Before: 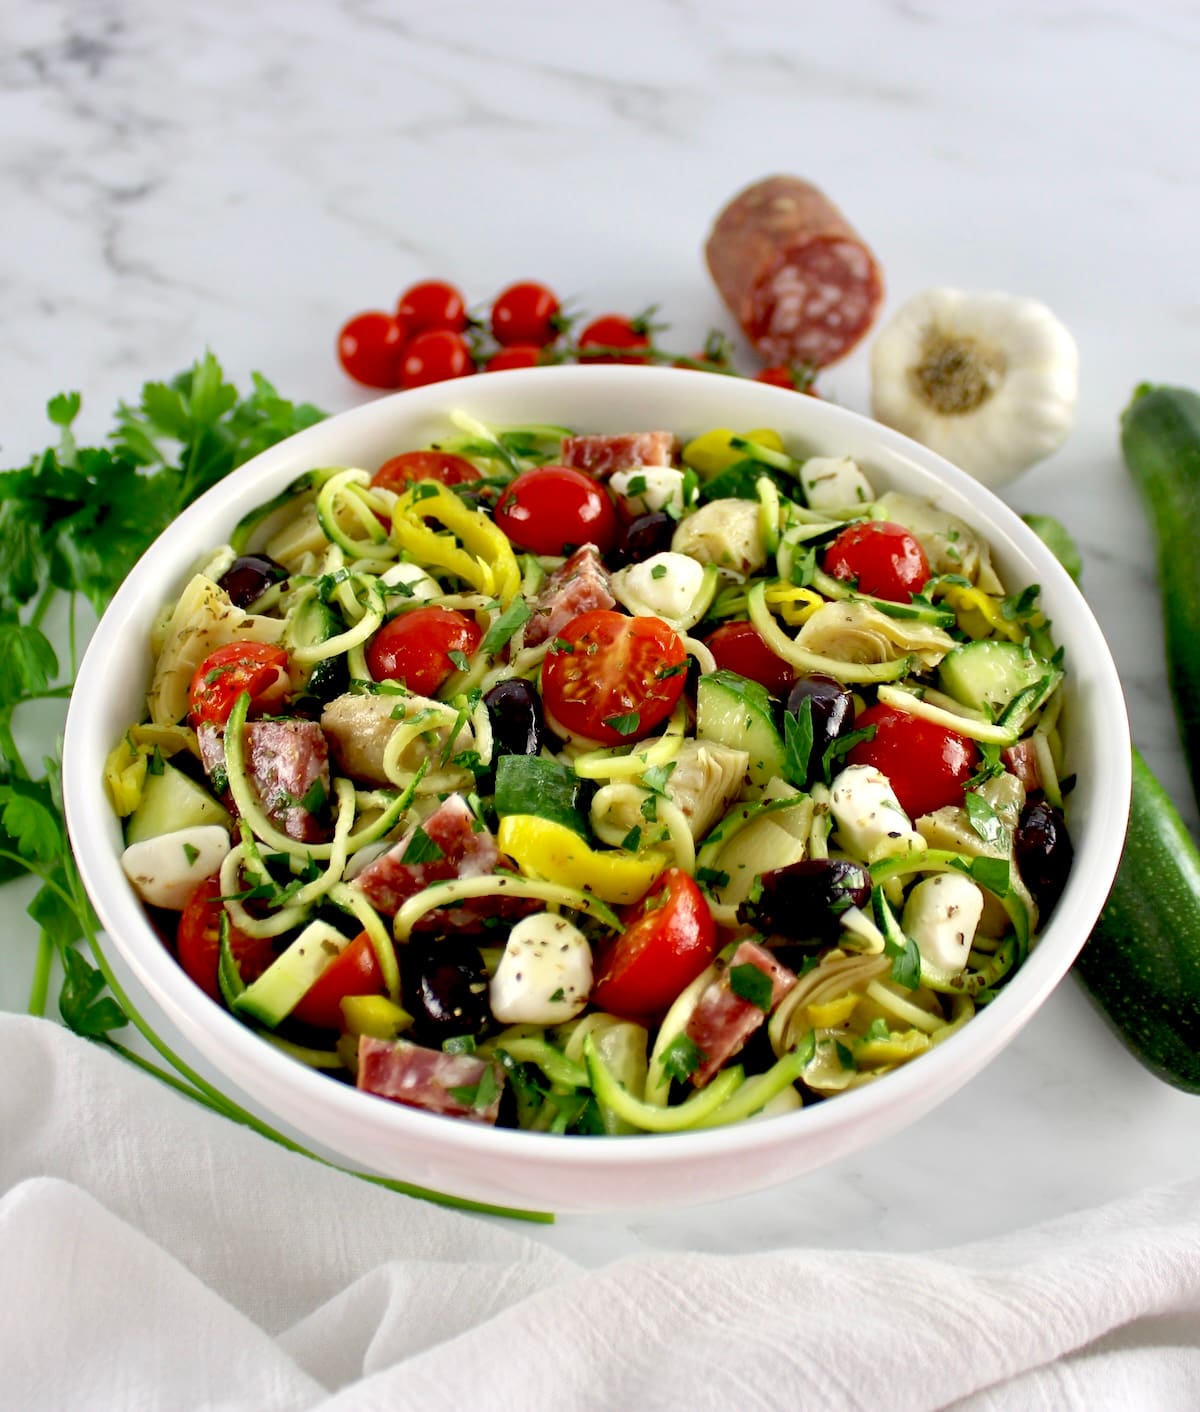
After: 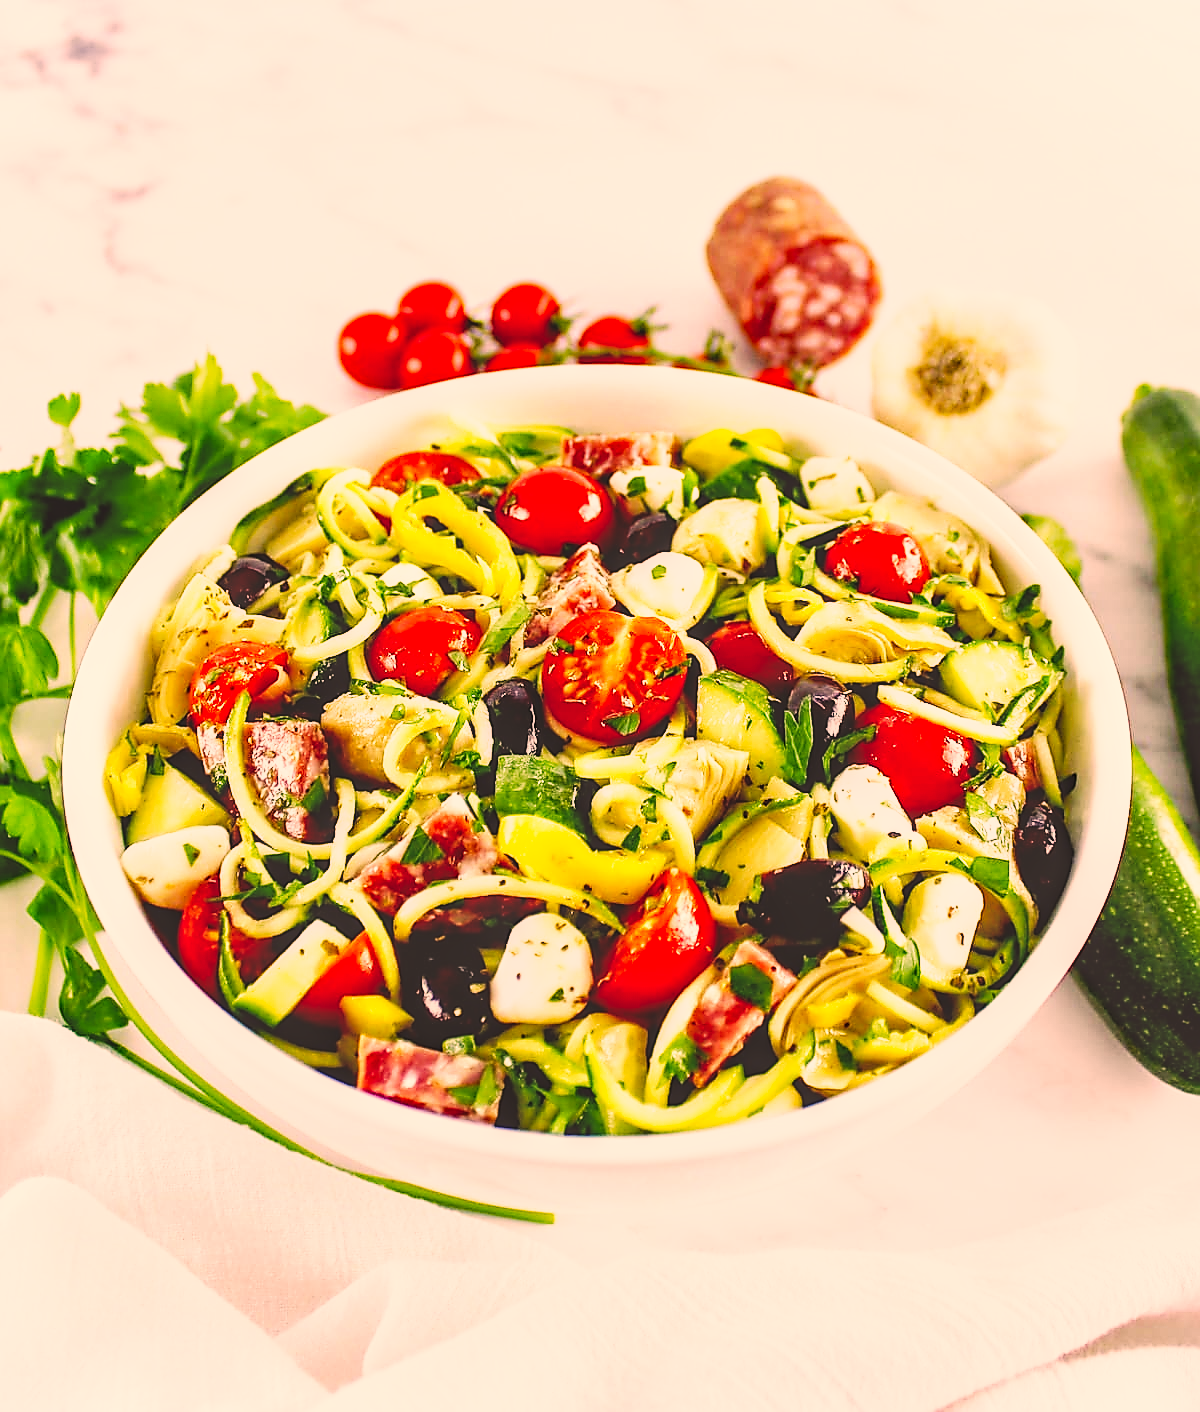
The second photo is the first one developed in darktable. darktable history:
sharpen: radius 1.4, amount 1.25, threshold 0.7
local contrast: on, module defaults
exposure: black level correction -0.025, exposure -0.117 EV, compensate highlight preservation false
white balance: red 0.978, blue 0.999
base curve: curves: ch0 [(0, 0) (0.007, 0.004) (0.027, 0.03) (0.046, 0.07) (0.207, 0.54) (0.442, 0.872) (0.673, 0.972) (1, 1)], preserve colors none
haze removal: strength 0.29, distance 0.25, compatibility mode true, adaptive false
vignetting: fall-off start 100%, brightness 0.05, saturation 0
color correction: highlights a* 21.16, highlights b* 19.61
